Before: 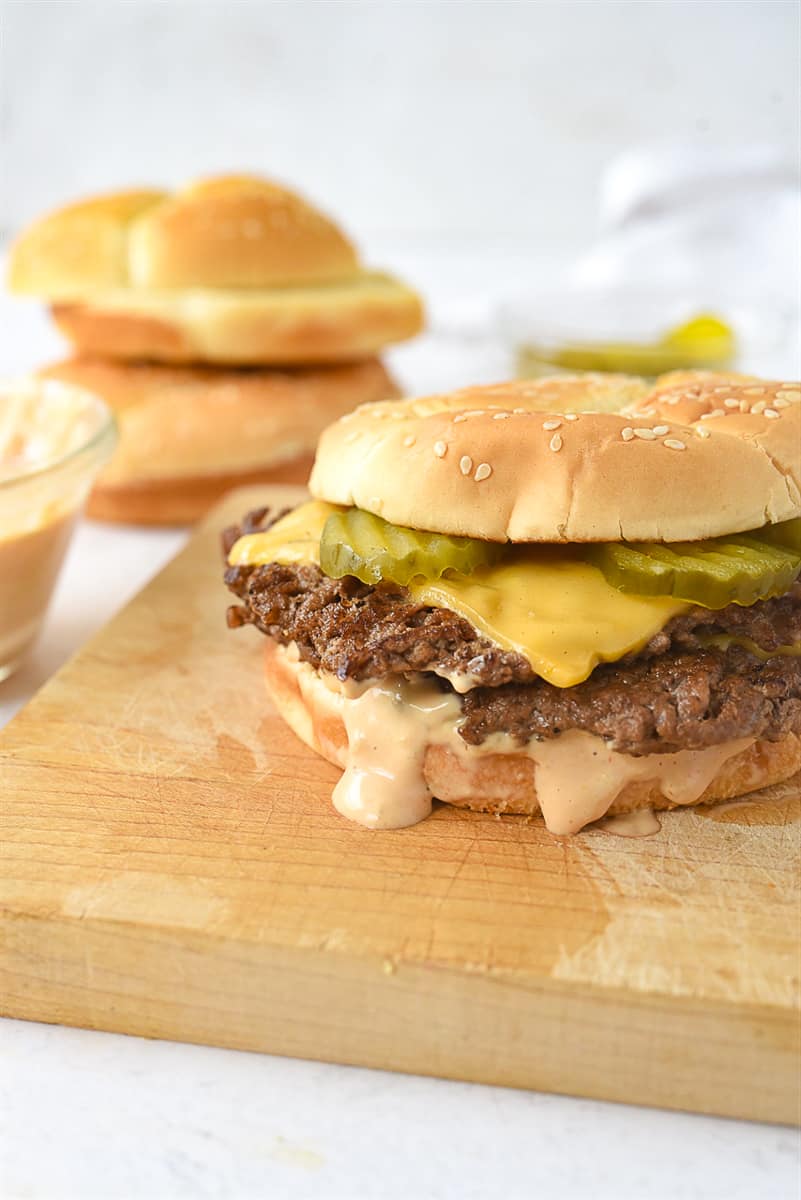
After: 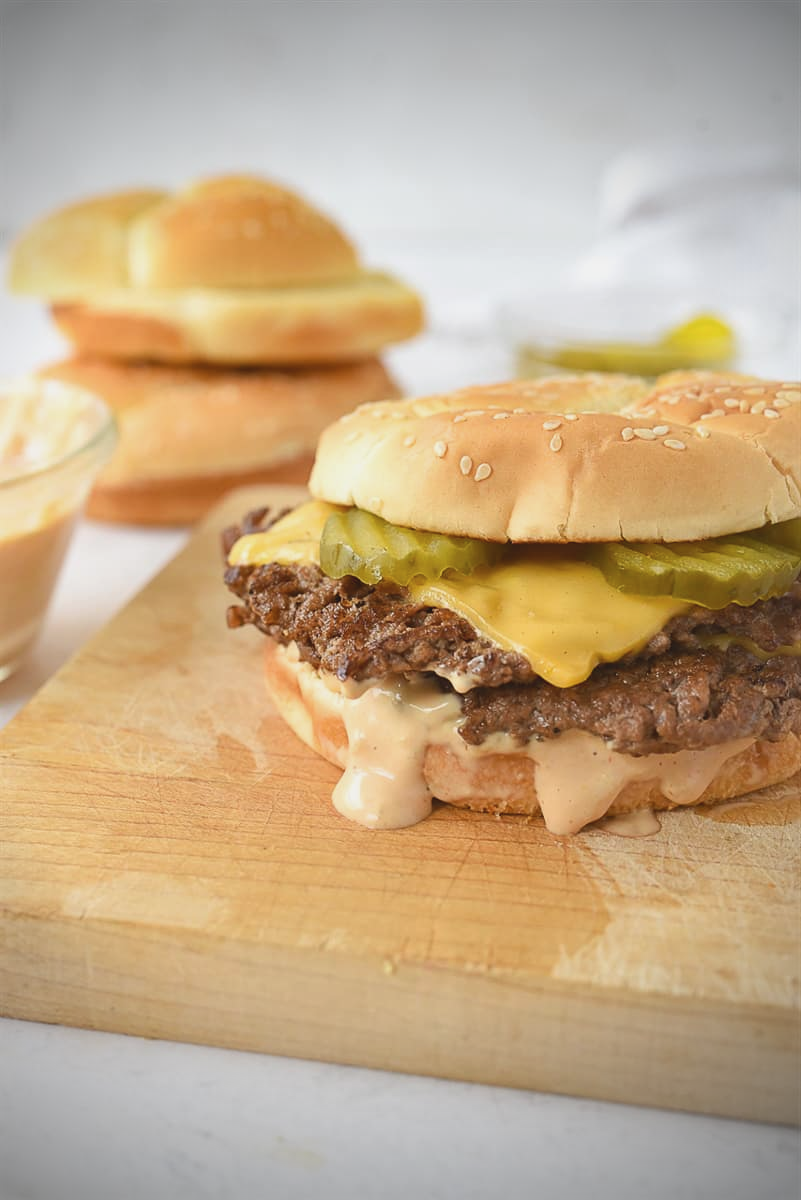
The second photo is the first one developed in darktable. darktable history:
vignetting: fall-off start 75%, brightness -0.692, width/height ratio 1.084
contrast brightness saturation: contrast -0.1, saturation -0.1
